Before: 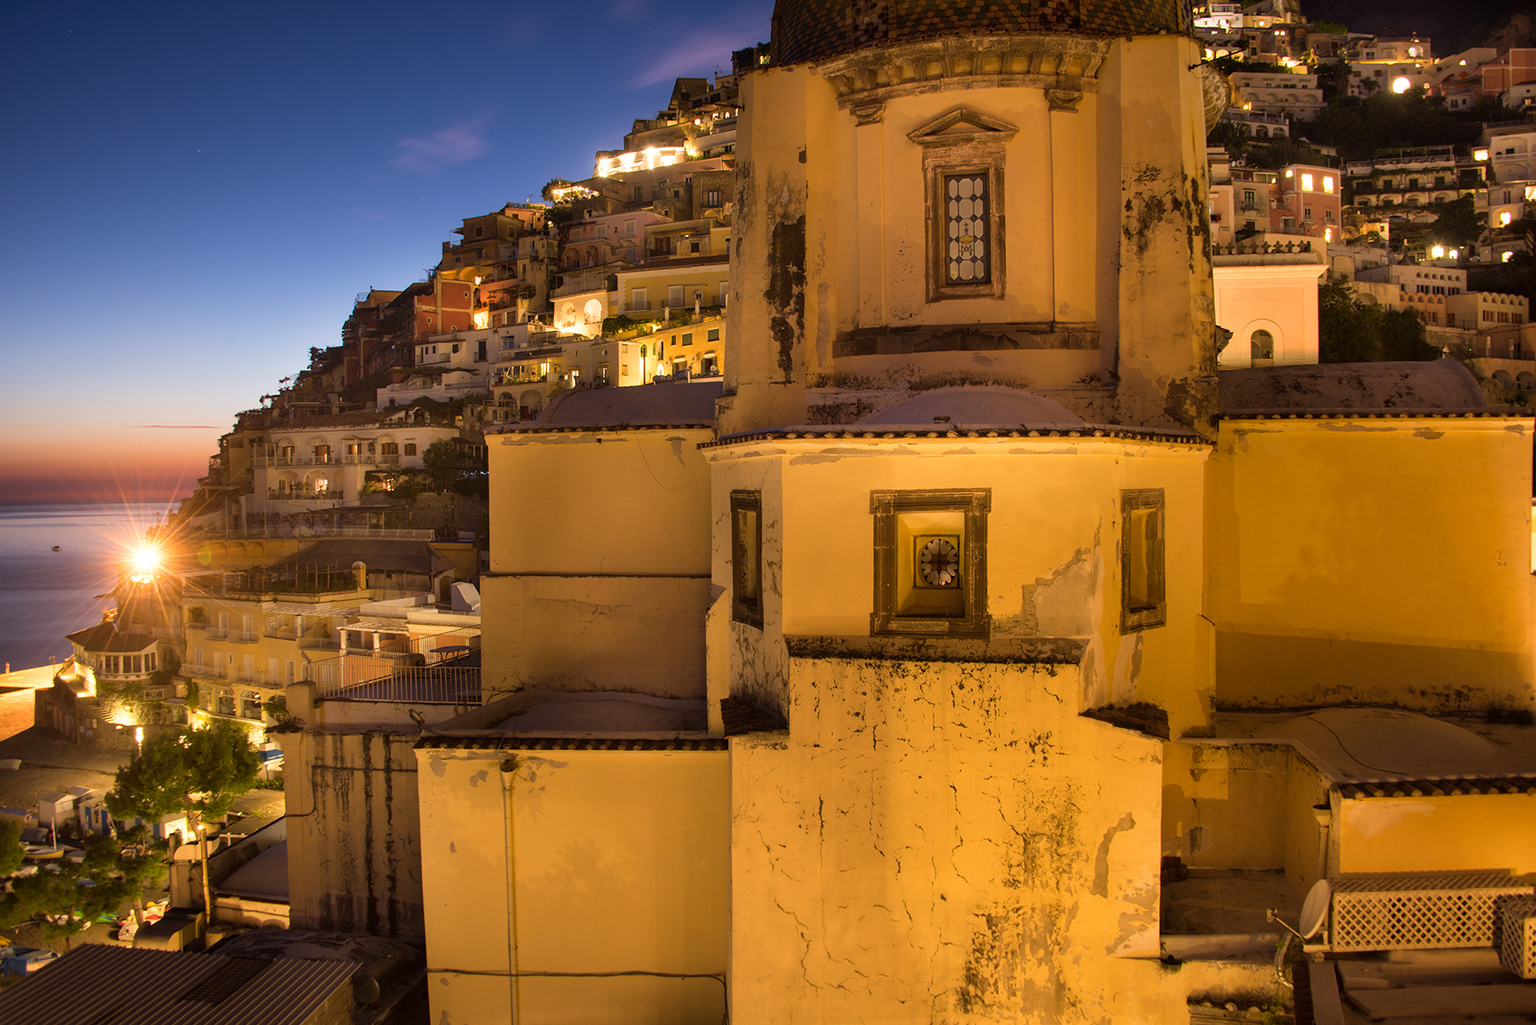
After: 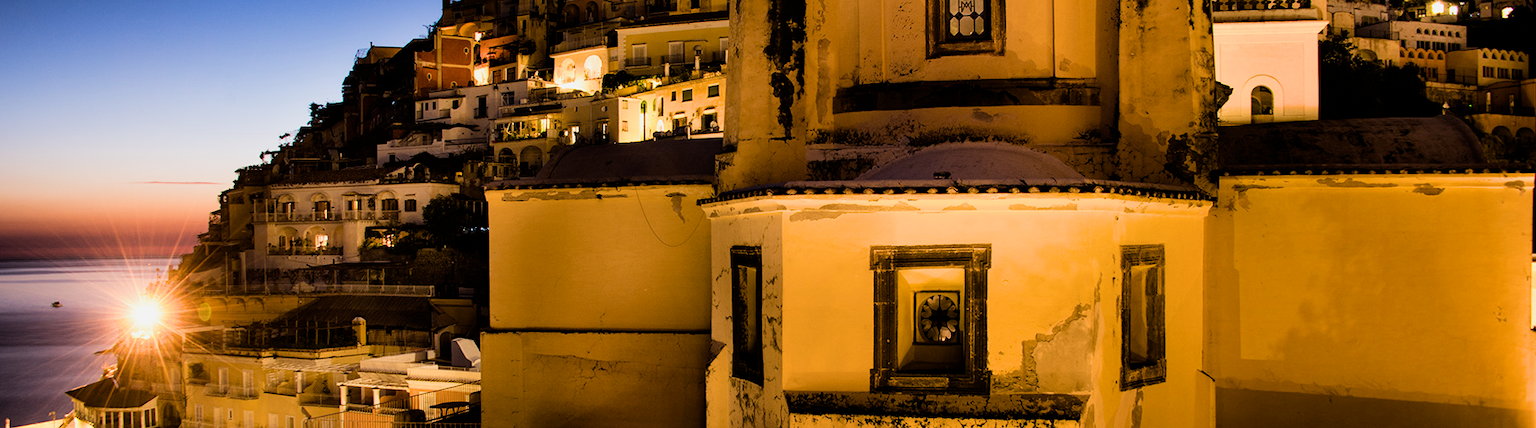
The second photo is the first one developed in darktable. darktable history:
crop and rotate: top 23.84%, bottom 34.294%
filmic rgb: black relative exposure -5 EV, hardness 2.88, contrast 1.4, highlights saturation mix -30%
color balance rgb: shadows lift › luminance -20%, power › hue 72.24°, highlights gain › luminance 15%, global offset › hue 171.6°, perceptual saturation grading › highlights -15%, perceptual saturation grading › shadows 25%, global vibrance 35%, contrast 10%
